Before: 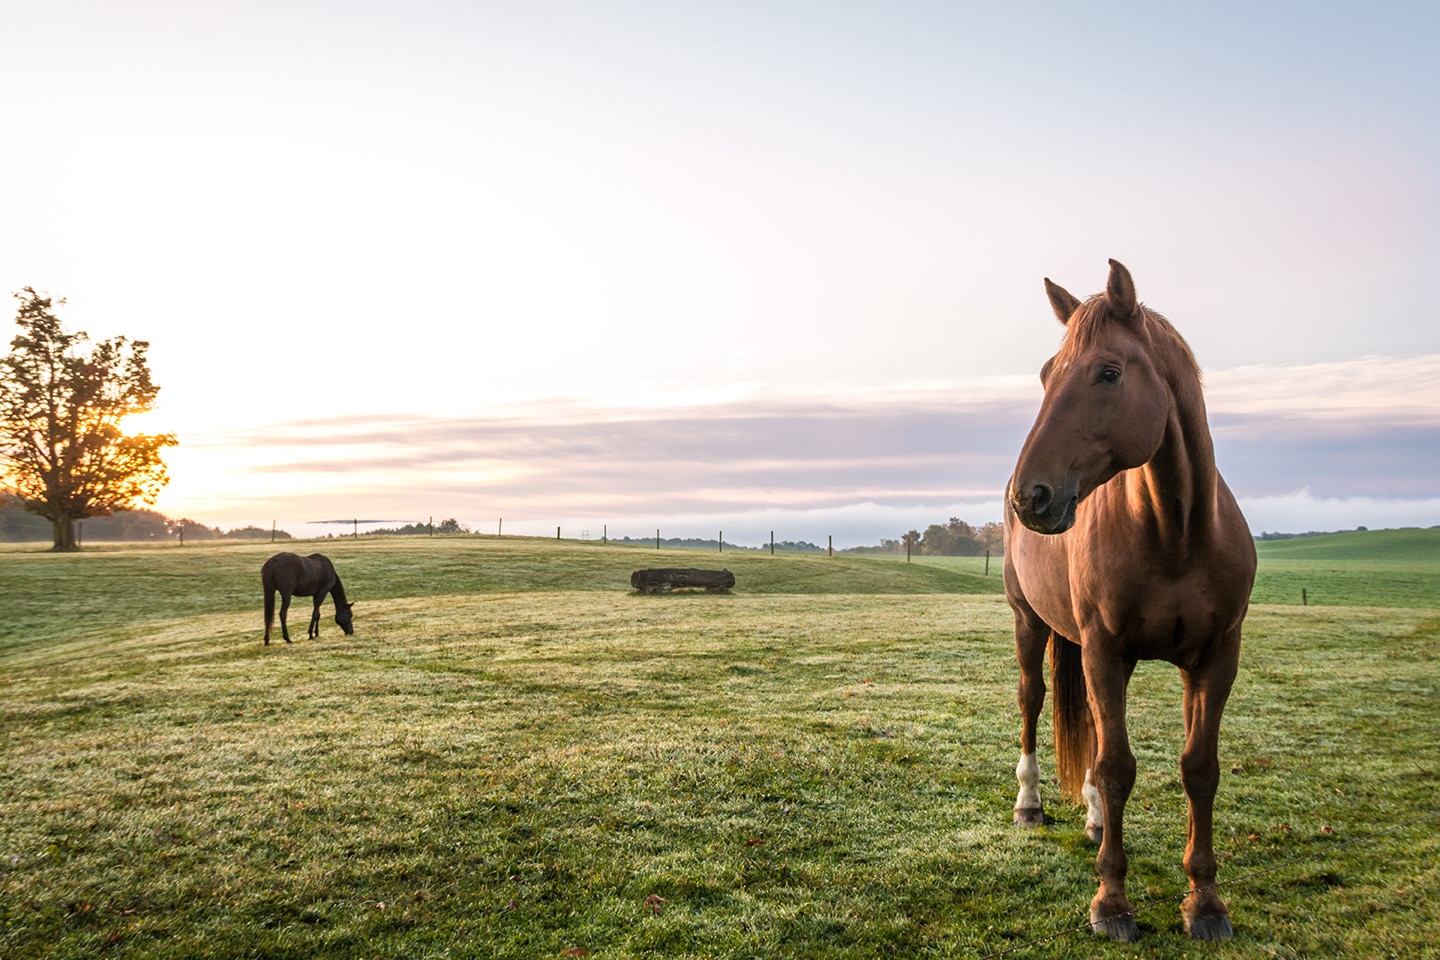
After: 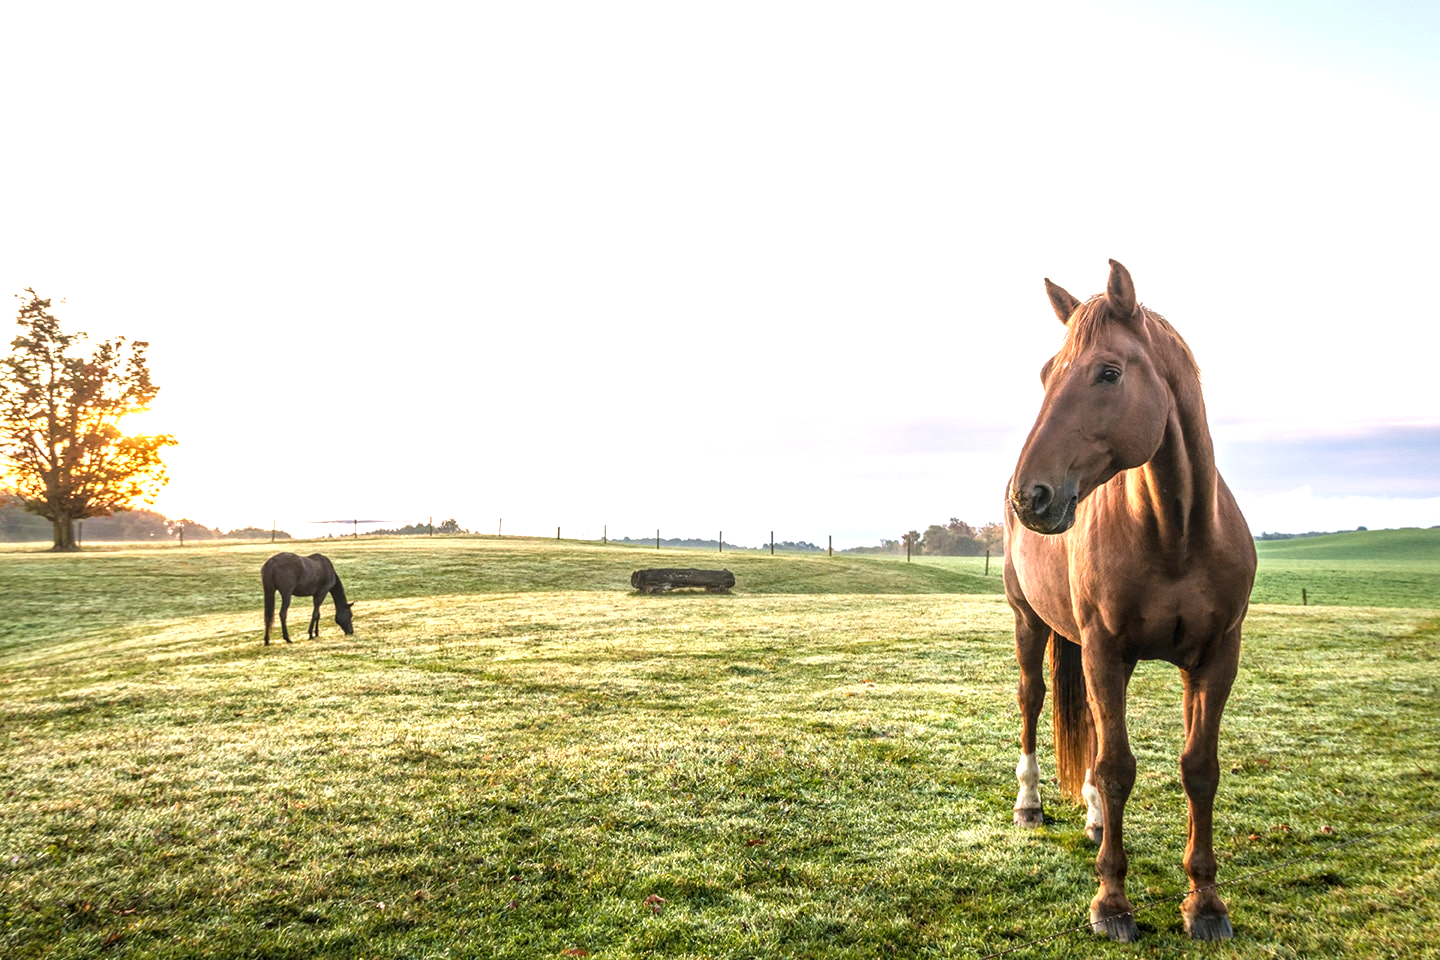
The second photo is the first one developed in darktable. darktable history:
exposure: black level correction 0, exposure 0.852 EV, compensate highlight preservation false
local contrast: on, module defaults
